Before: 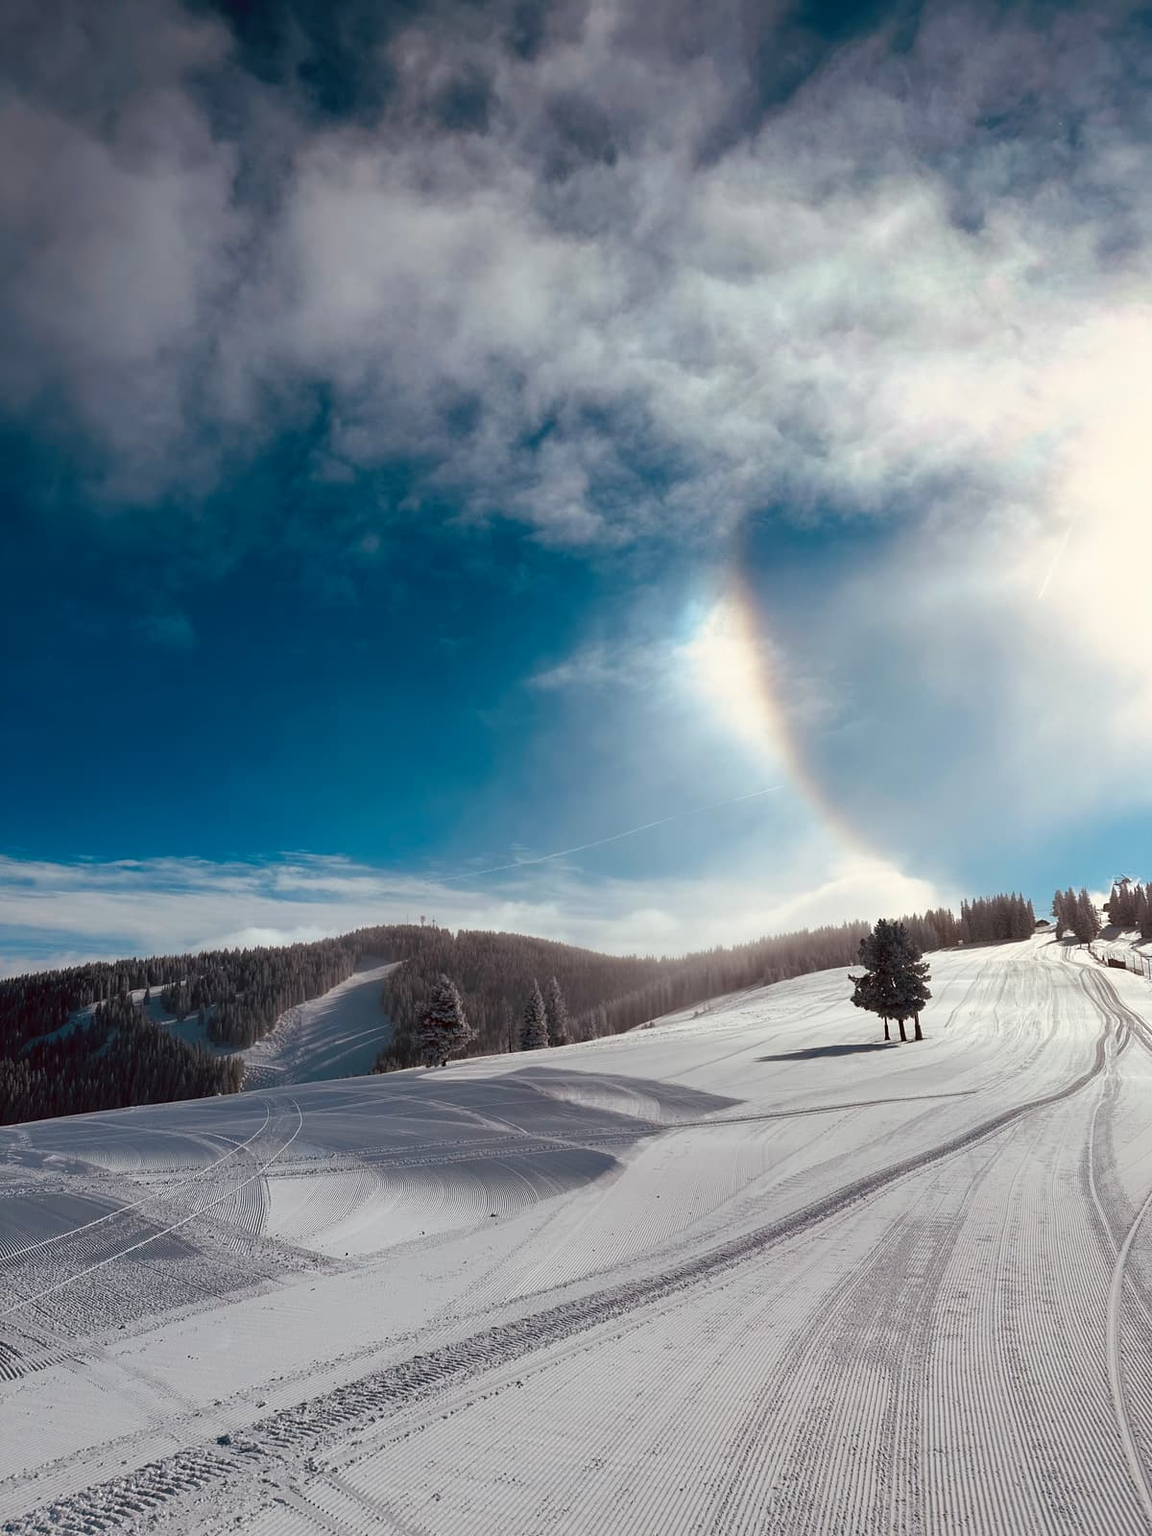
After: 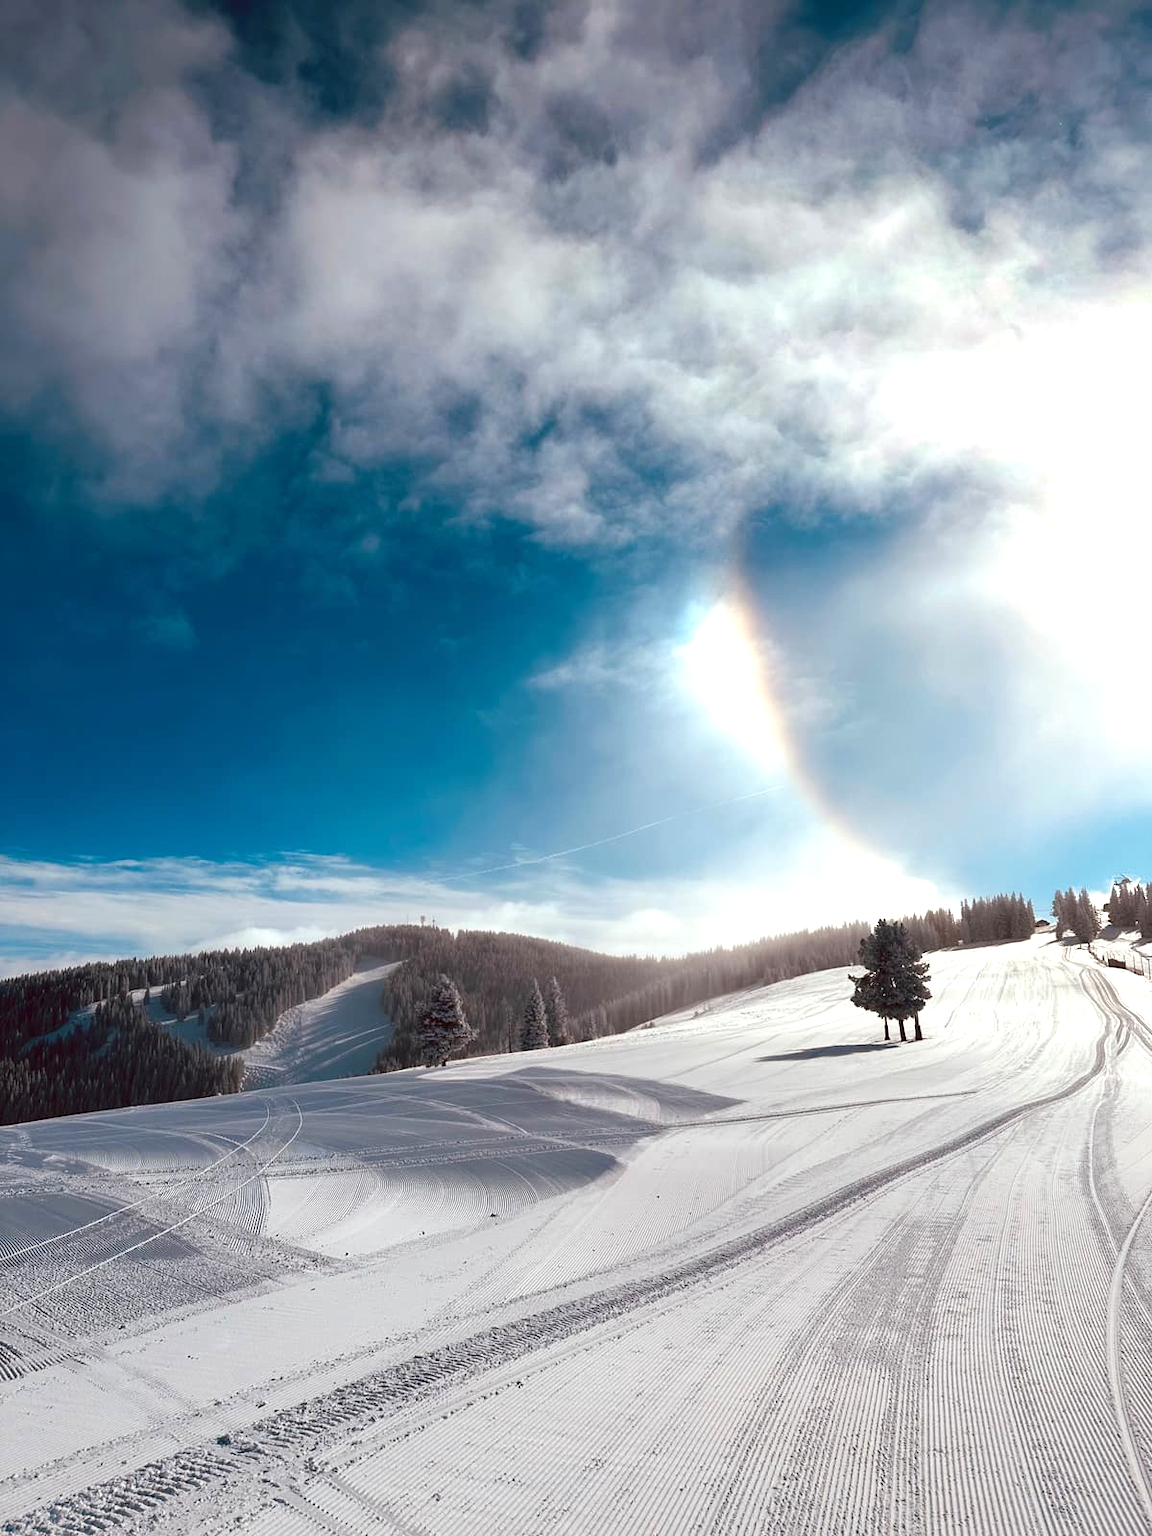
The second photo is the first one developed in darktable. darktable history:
exposure: exposure 0.572 EV, compensate highlight preservation false
